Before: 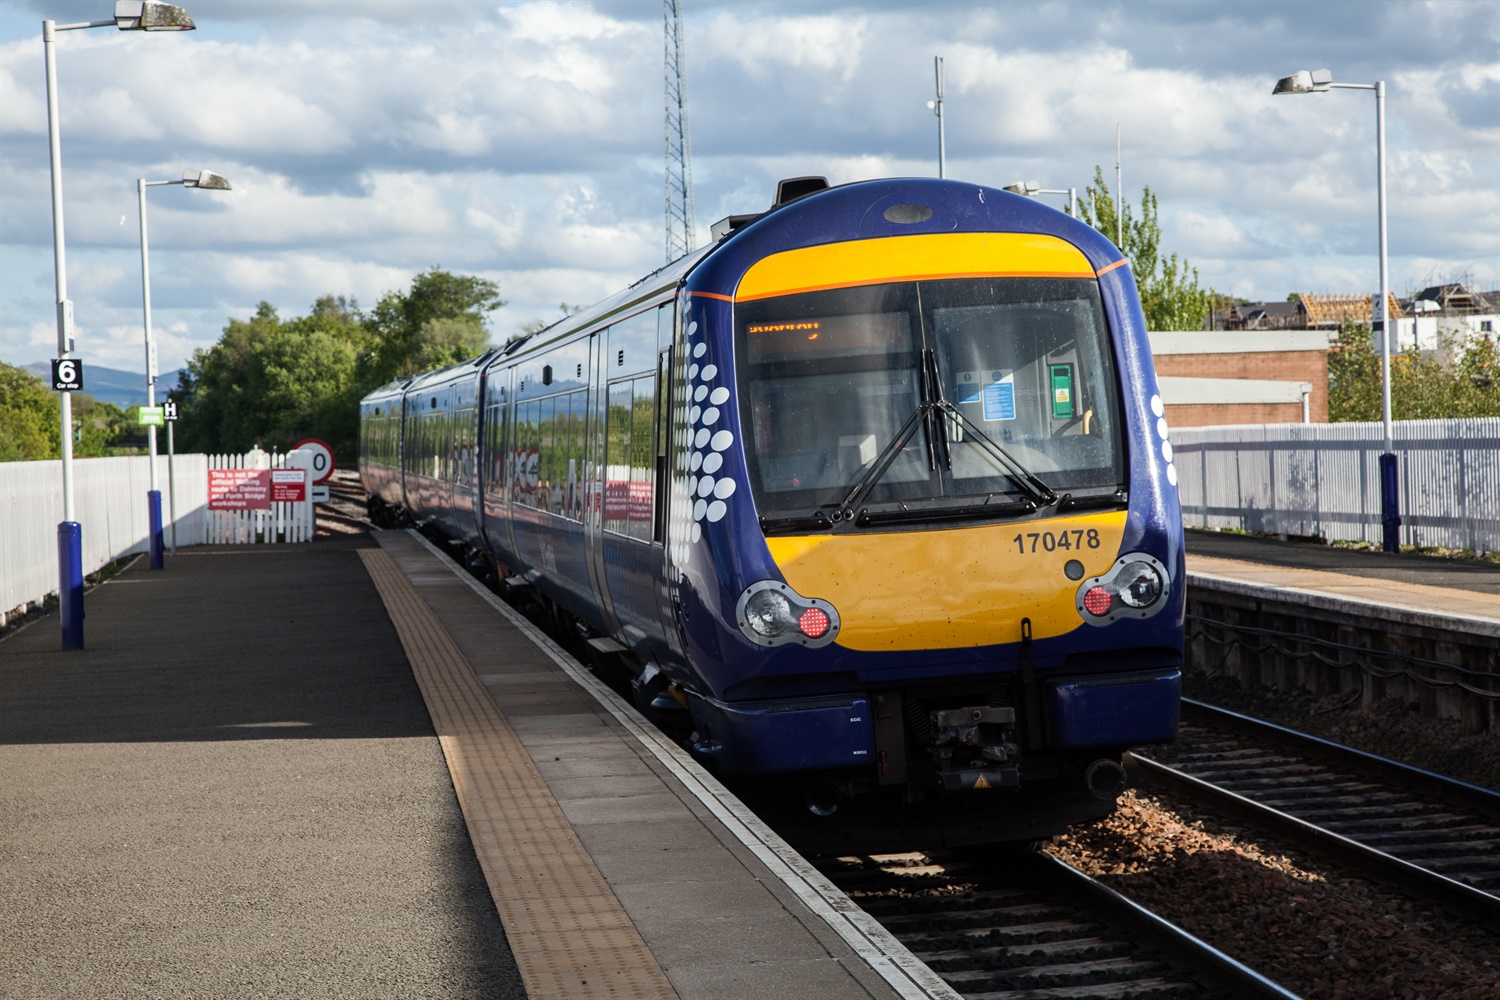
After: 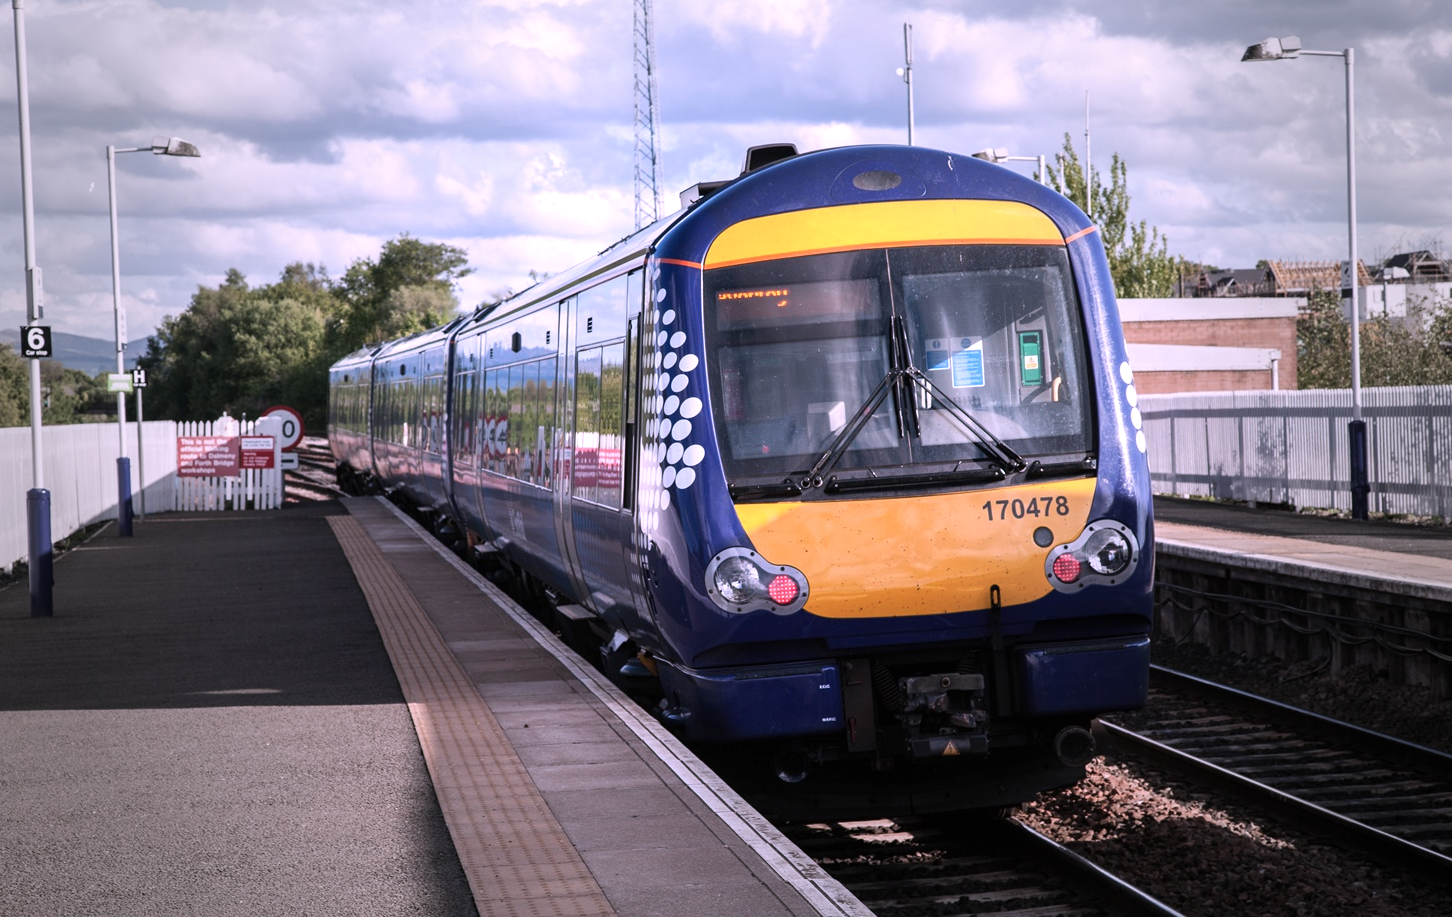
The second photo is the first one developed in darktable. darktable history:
crop: left 2.088%, top 3.313%, right 1.101%, bottom 4.952%
exposure: black level correction 0, exposure 0.498 EV, compensate highlight preservation false
vignetting: fall-off start 34.37%, fall-off radius 64.59%, width/height ratio 0.965, unbound false
color correction: highlights a* 15.25, highlights b* -20.57
